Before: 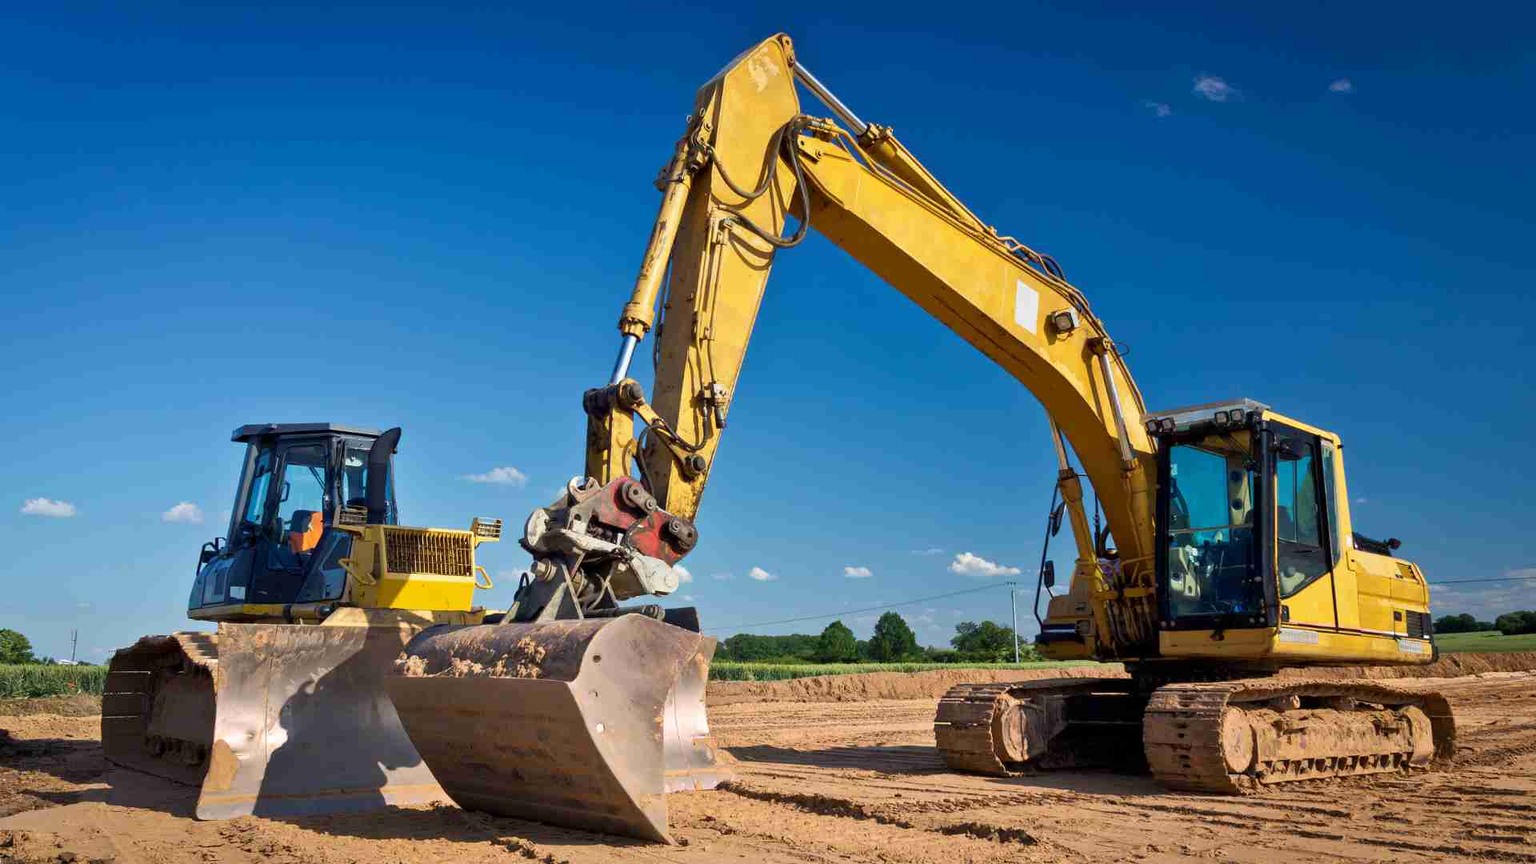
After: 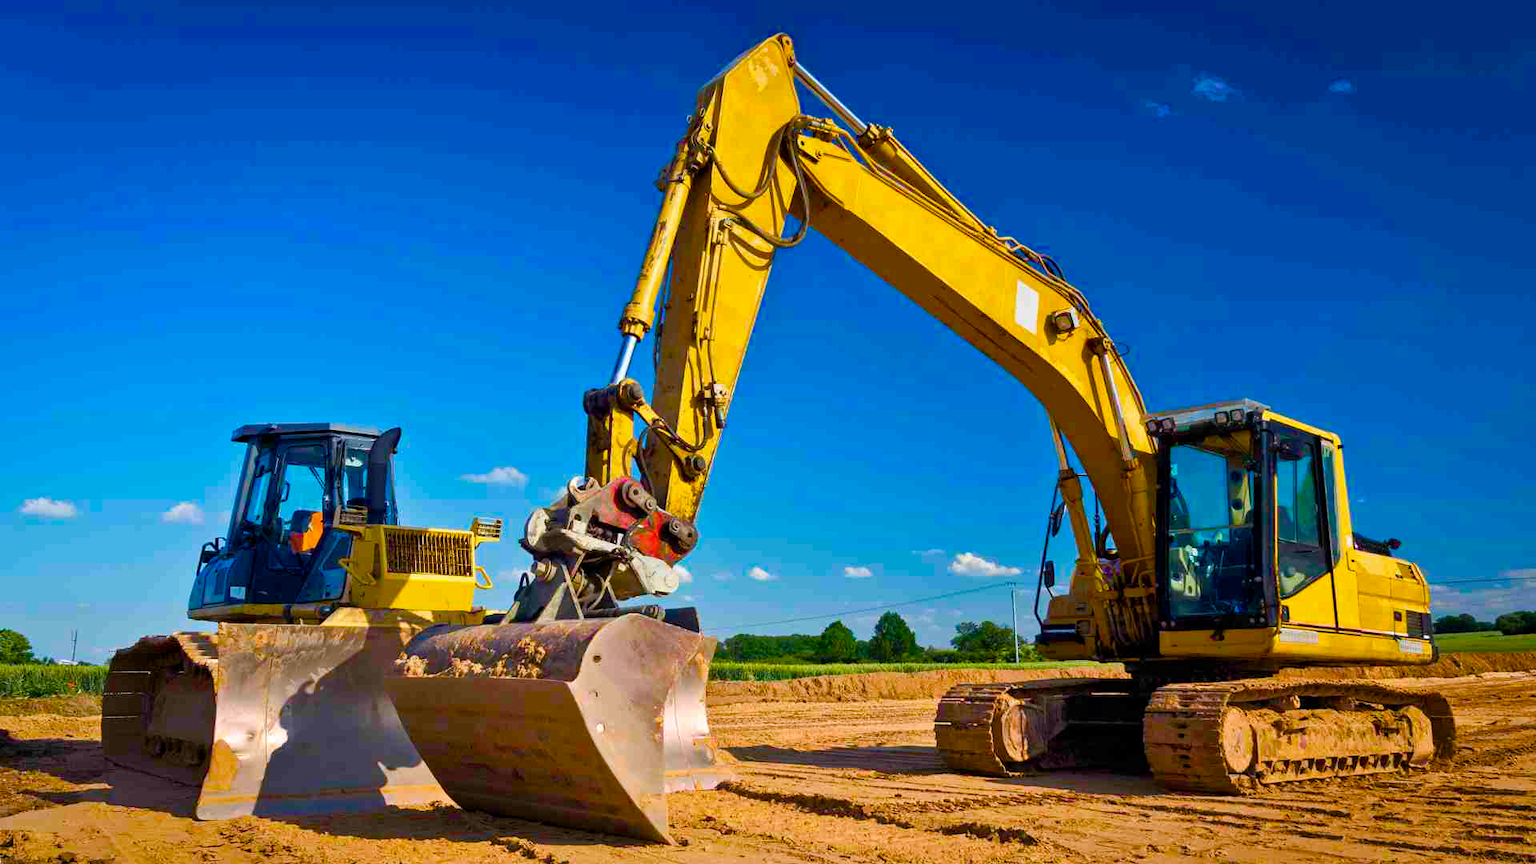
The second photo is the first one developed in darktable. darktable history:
color balance rgb: perceptual saturation grading › global saturation 40.639%, perceptual saturation grading › highlights -24.938%, perceptual saturation grading › mid-tones 35.593%, perceptual saturation grading › shadows 34.706%, global vibrance 33.089%
